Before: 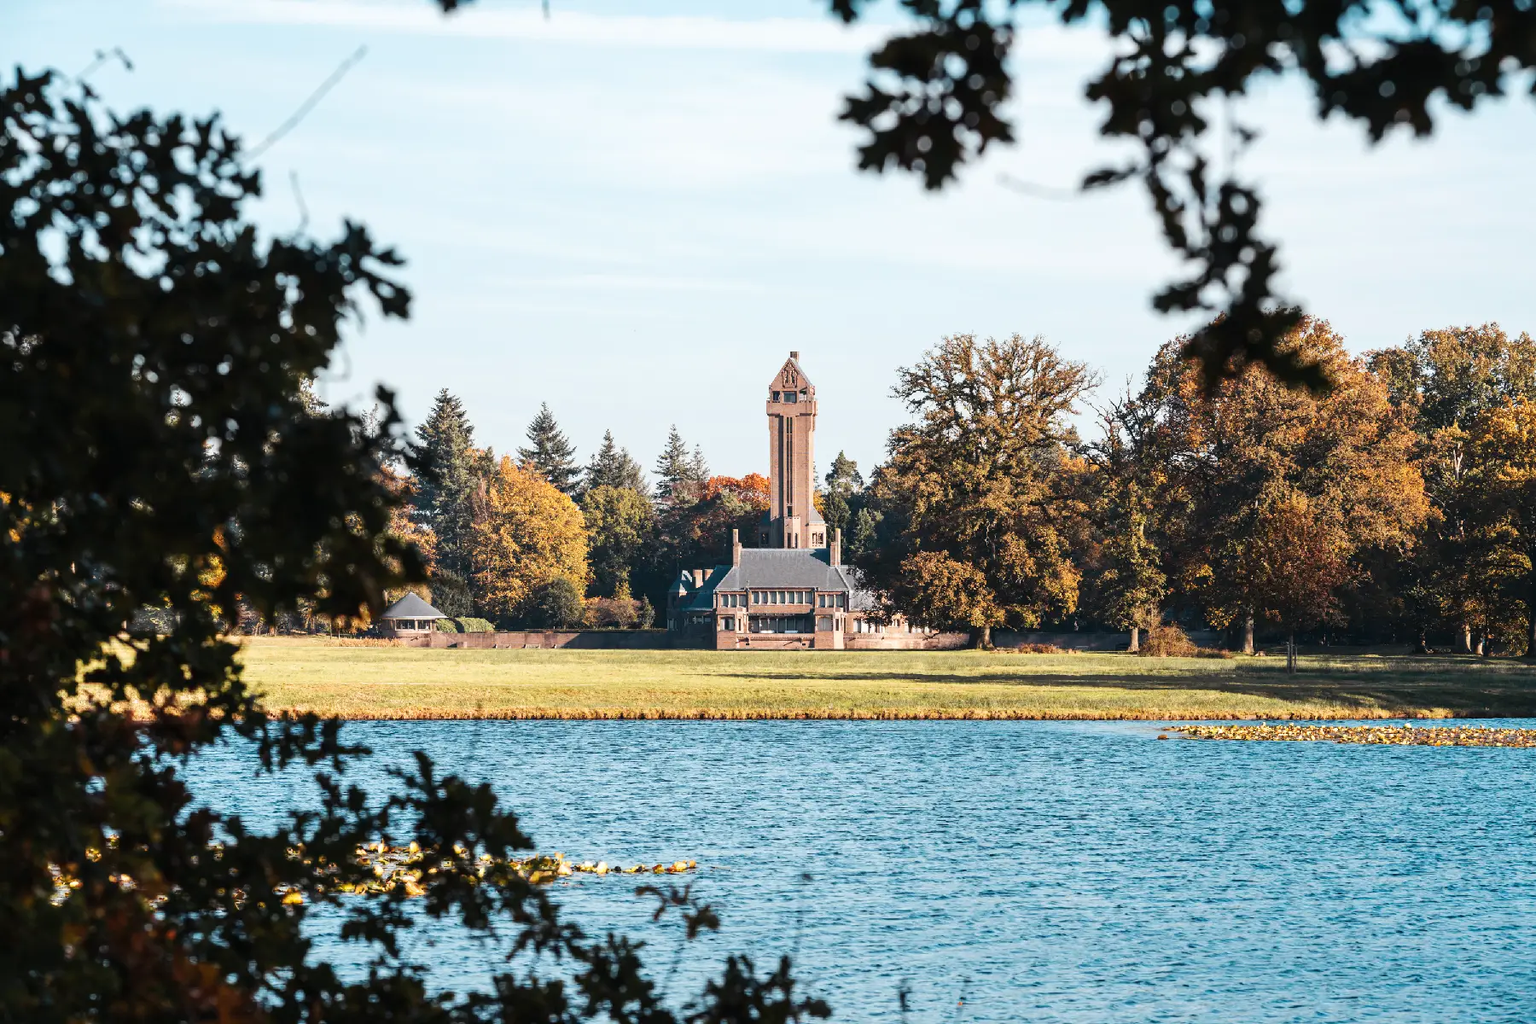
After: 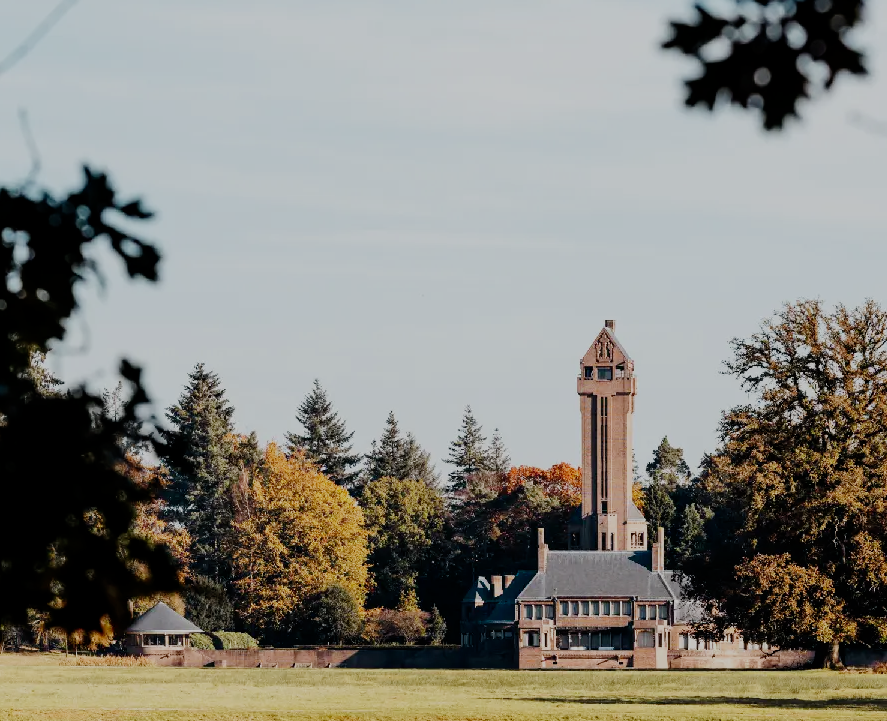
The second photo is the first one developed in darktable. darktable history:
crop: left 17.835%, top 7.675%, right 32.881%, bottom 32.213%
filmic rgb: middle gray luminance 29%, black relative exposure -10.3 EV, white relative exposure 5.5 EV, threshold 6 EV, target black luminance 0%, hardness 3.95, latitude 2.04%, contrast 1.132, highlights saturation mix 5%, shadows ↔ highlights balance 15.11%, add noise in highlights 0, preserve chrominance no, color science v3 (2019), use custom middle-gray values true, iterations of high-quality reconstruction 0, contrast in highlights soft, enable highlight reconstruction true
